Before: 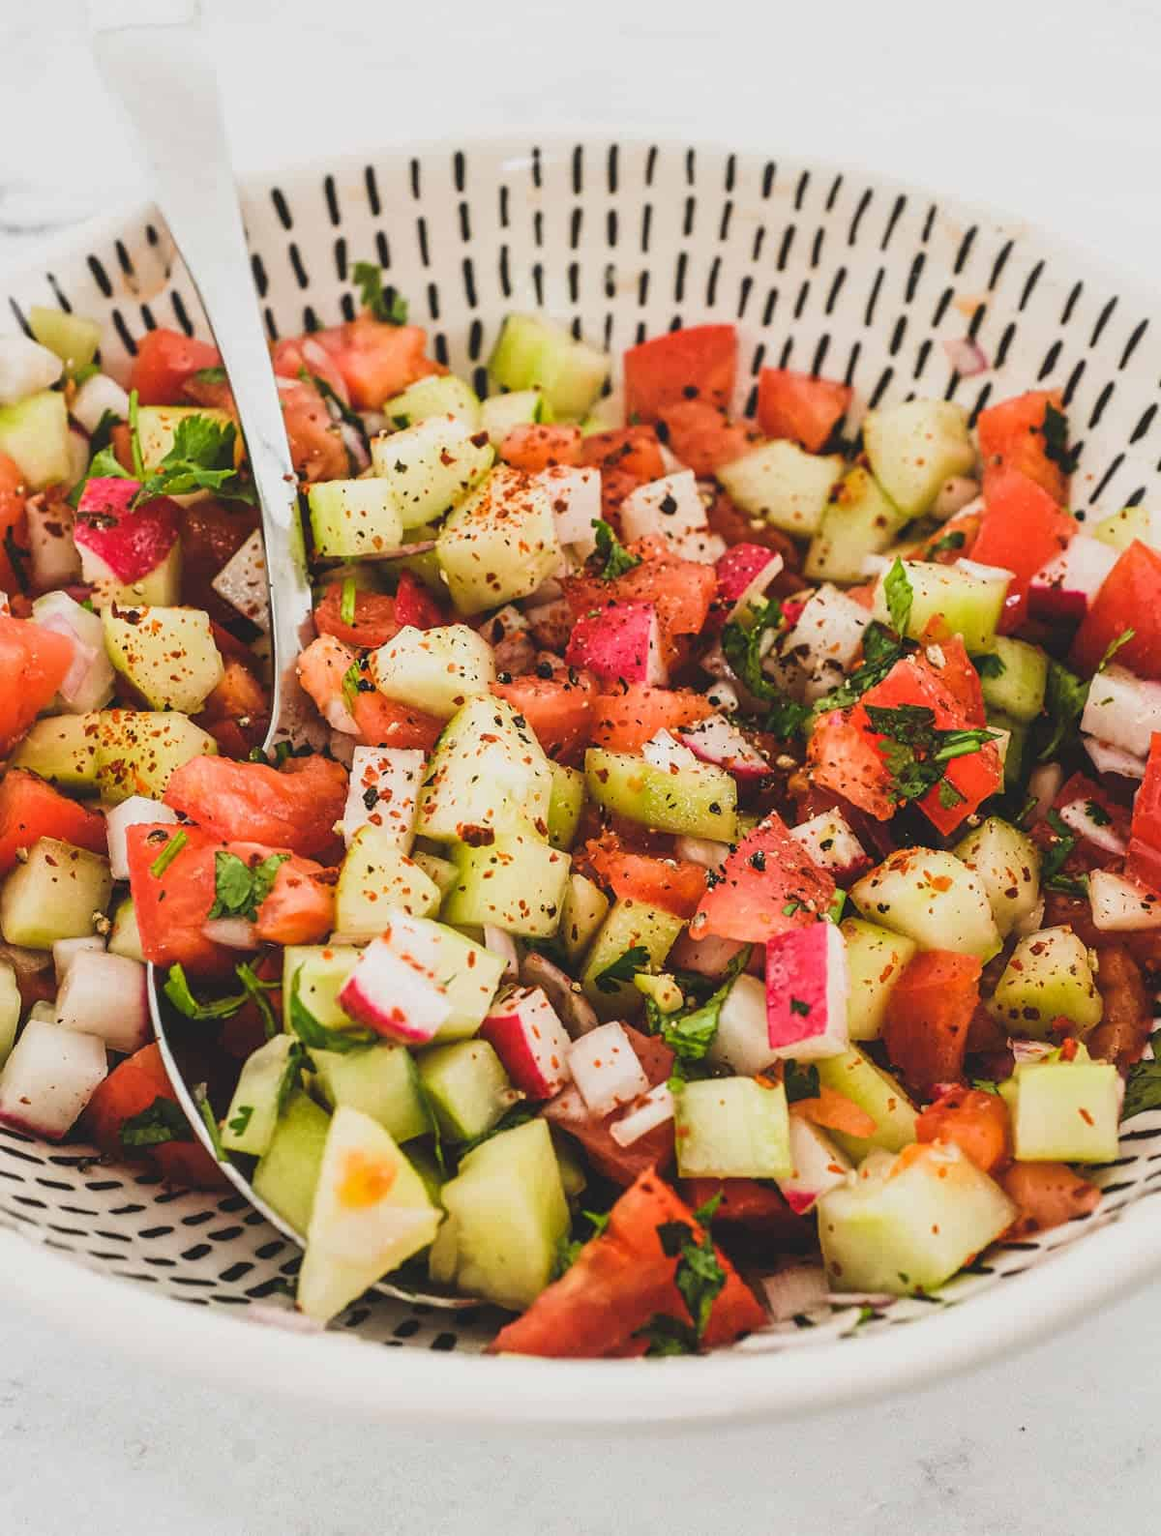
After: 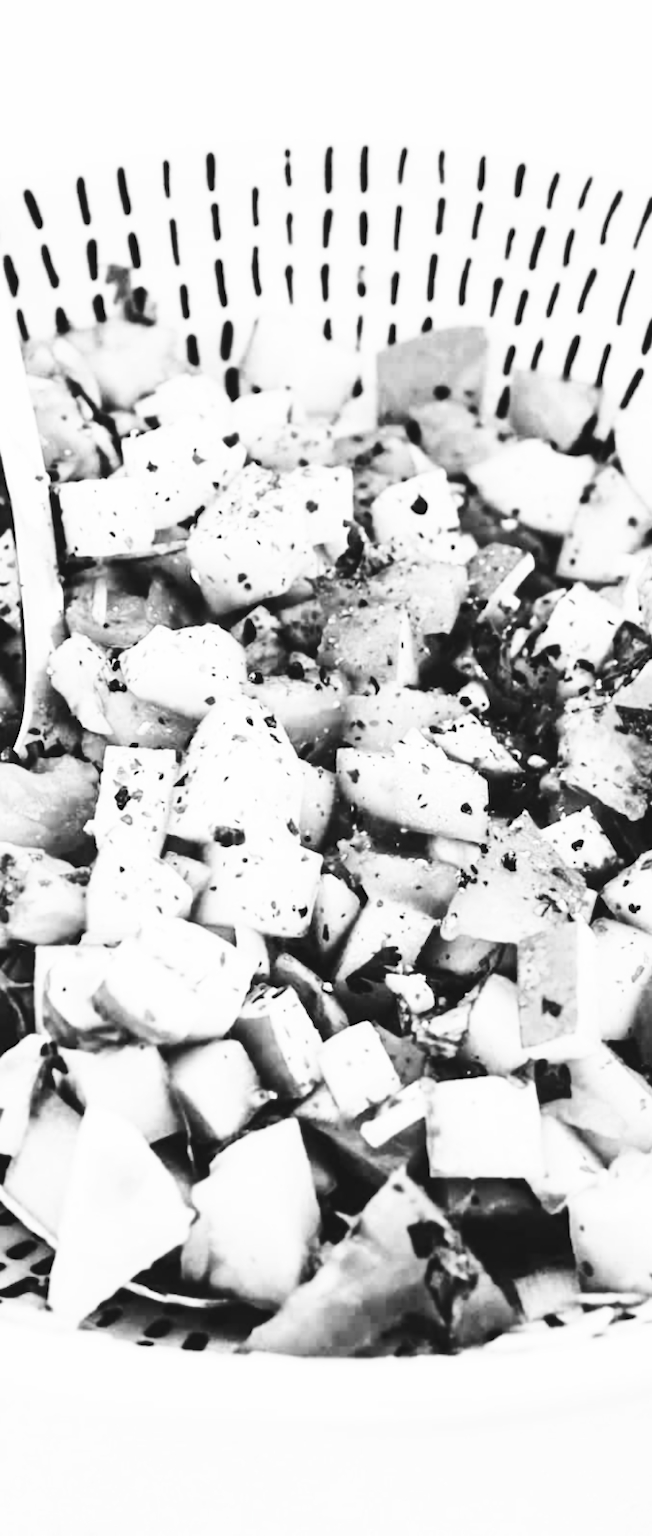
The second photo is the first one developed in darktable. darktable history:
crop: left 21.496%, right 22.254%
exposure: black level correction -0.008, exposure 0.067 EV, compensate highlight preservation false
base curve: curves: ch0 [(0, 0) (0.028, 0.03) (0.121, 0.232) (0.46, 0.748) (0.859, 0.968) (1, 1)], preserve colors none
lowpass: radius 0.76, contrast 1.56, saturation 0, unbound 0
contrast brightness saturation: contrast 0.23, brightness 0.1, saturation 0.29
